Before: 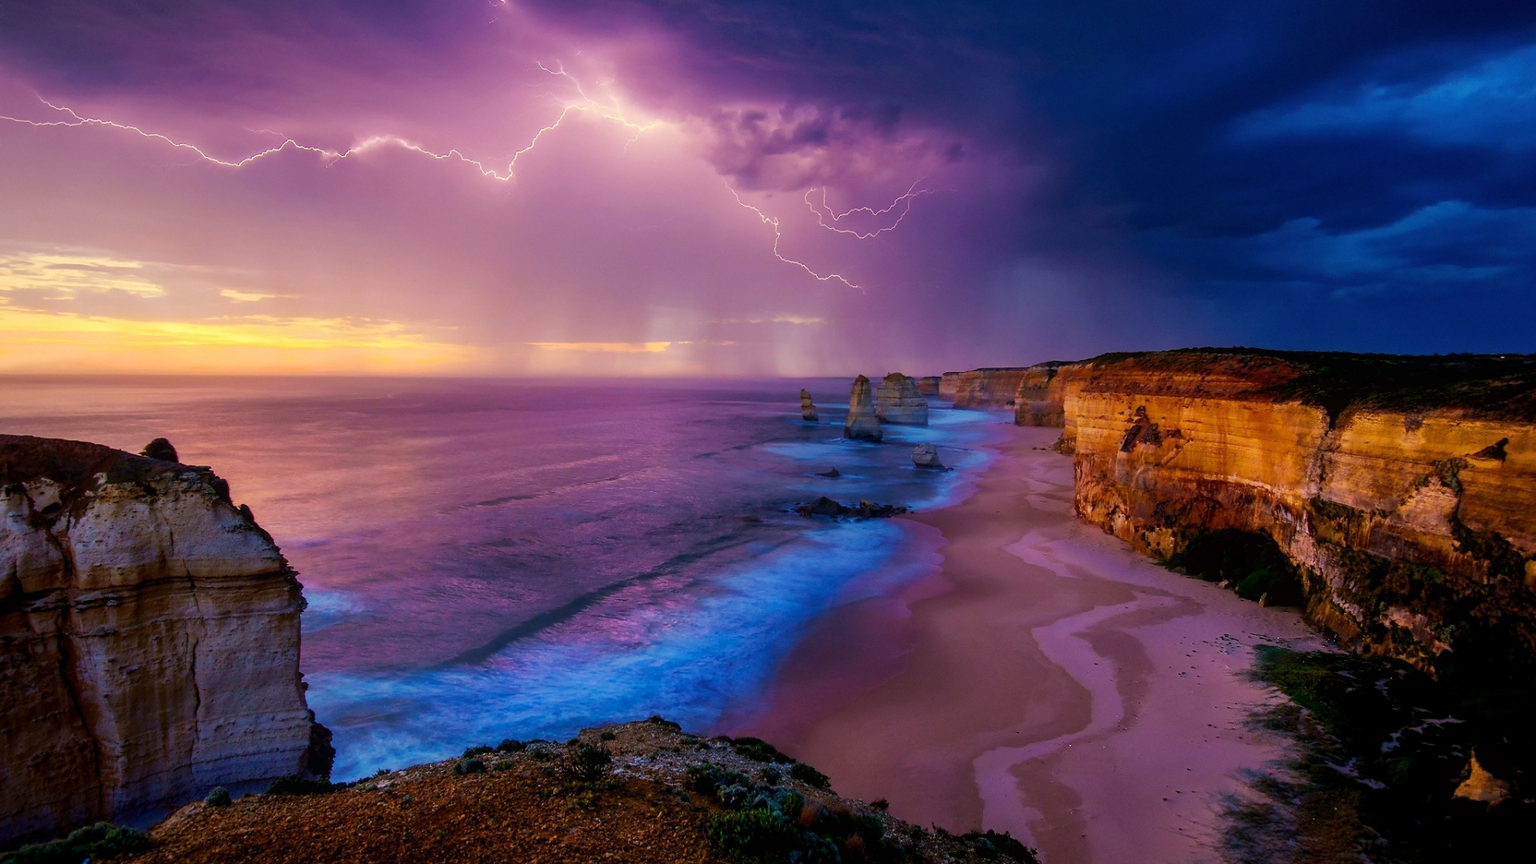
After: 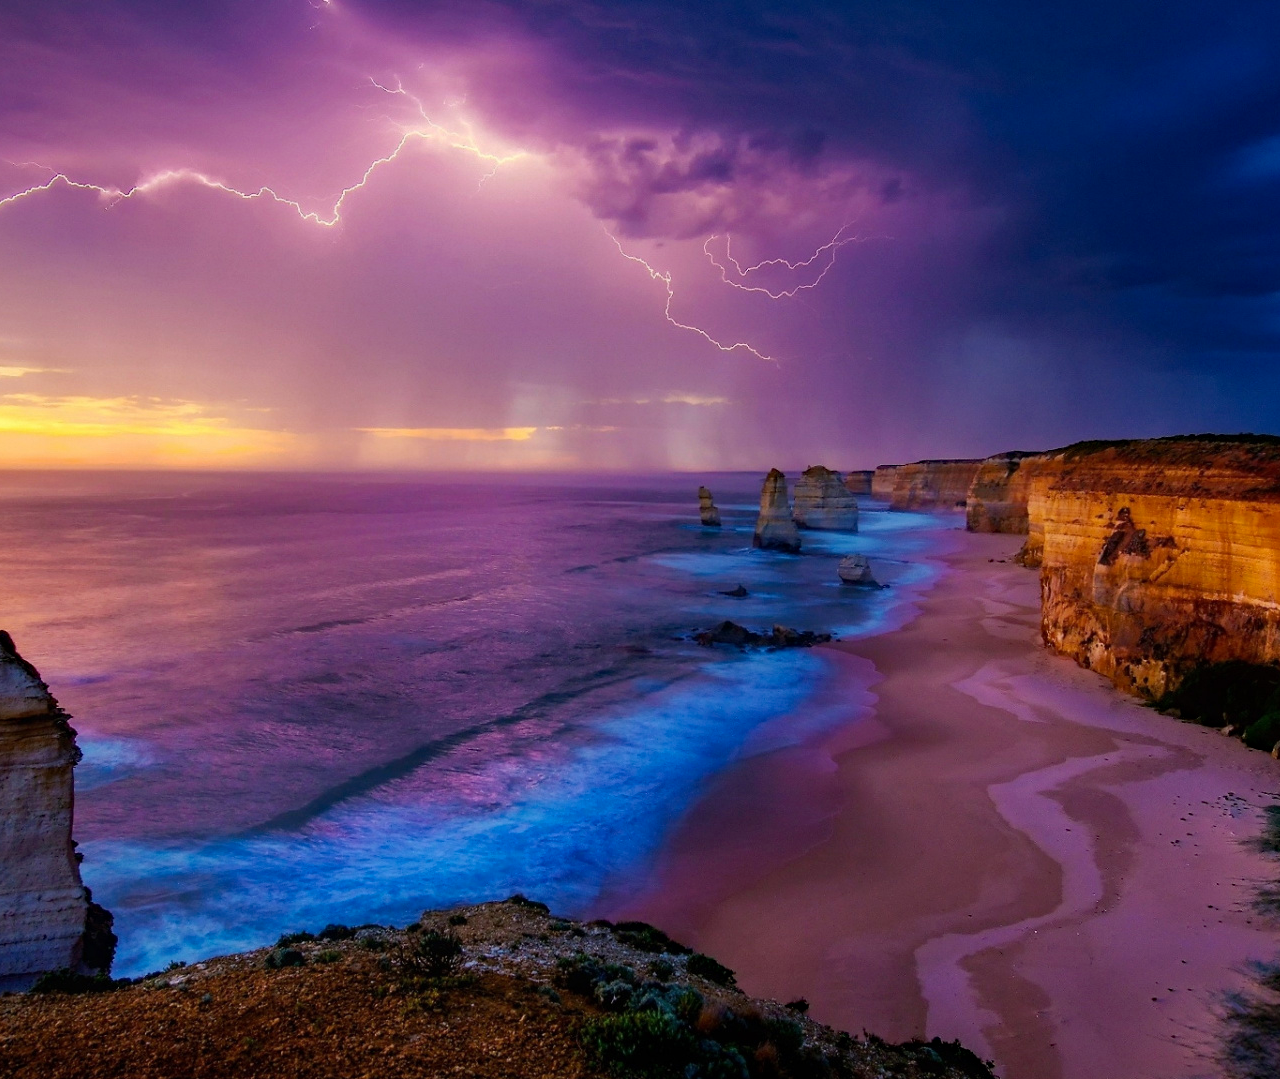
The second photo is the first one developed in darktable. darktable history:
rotate and perspective: automatic cropping off
crop and rotate: left 15.754%, right 17.579%
haze removal: on, module defaults
